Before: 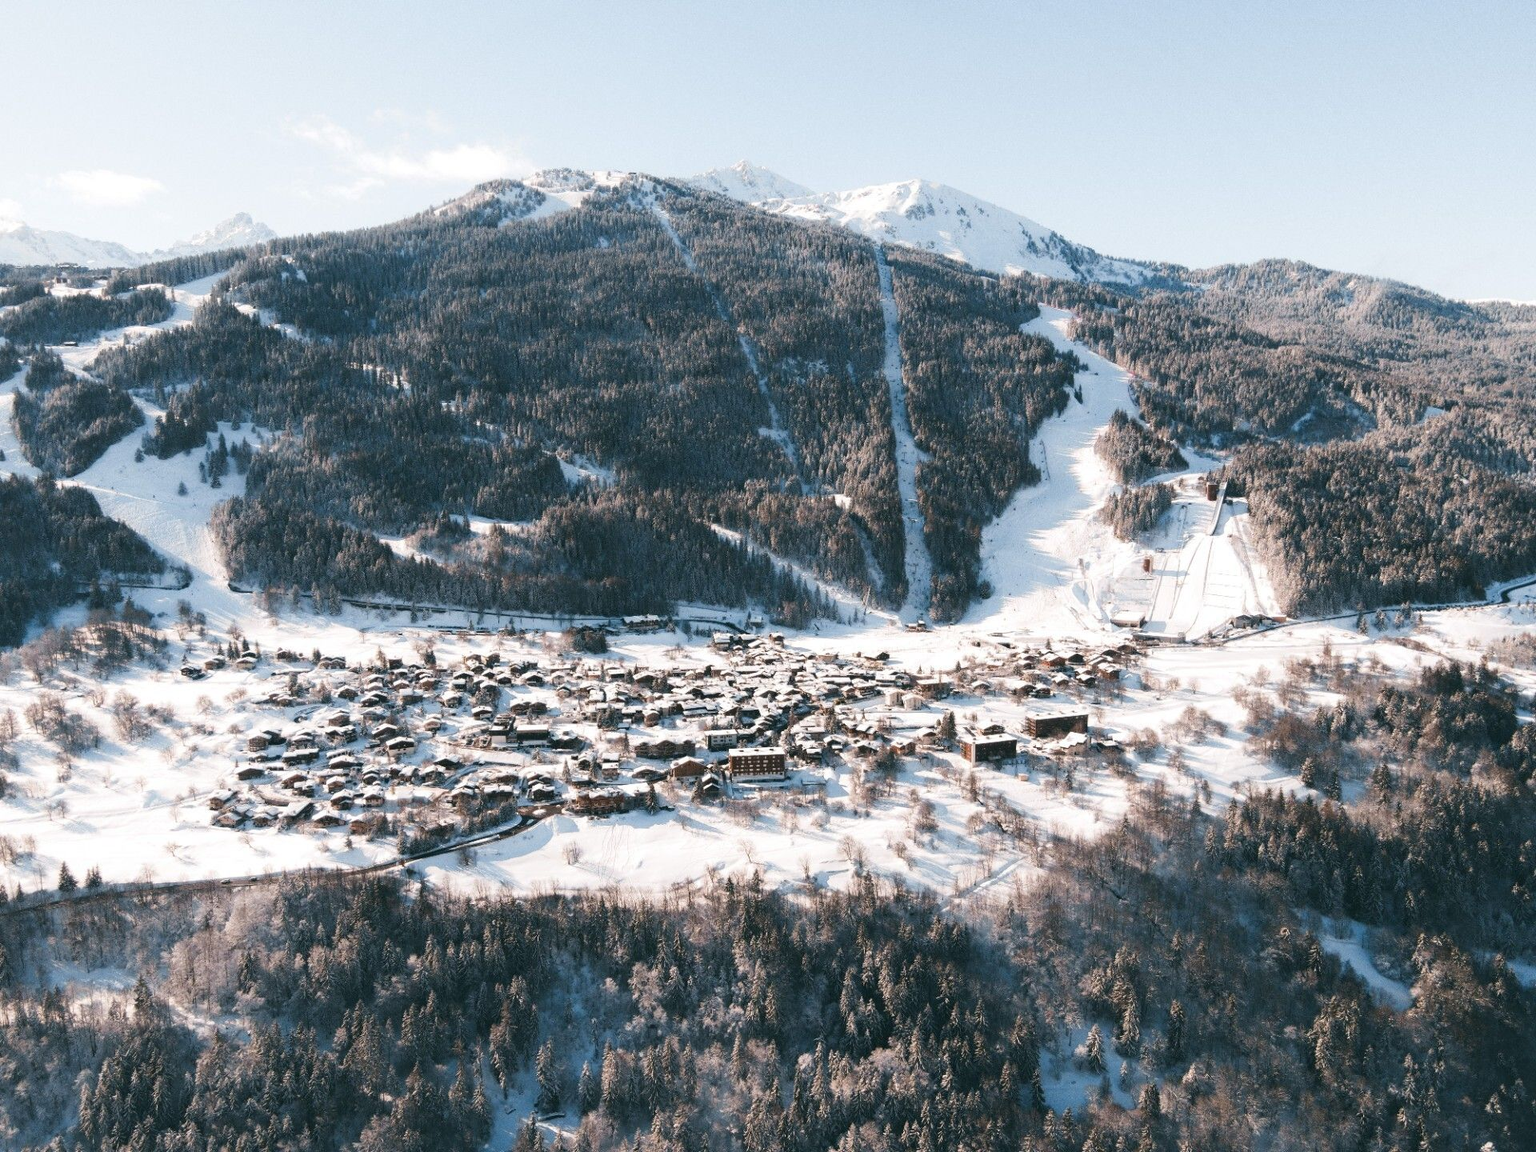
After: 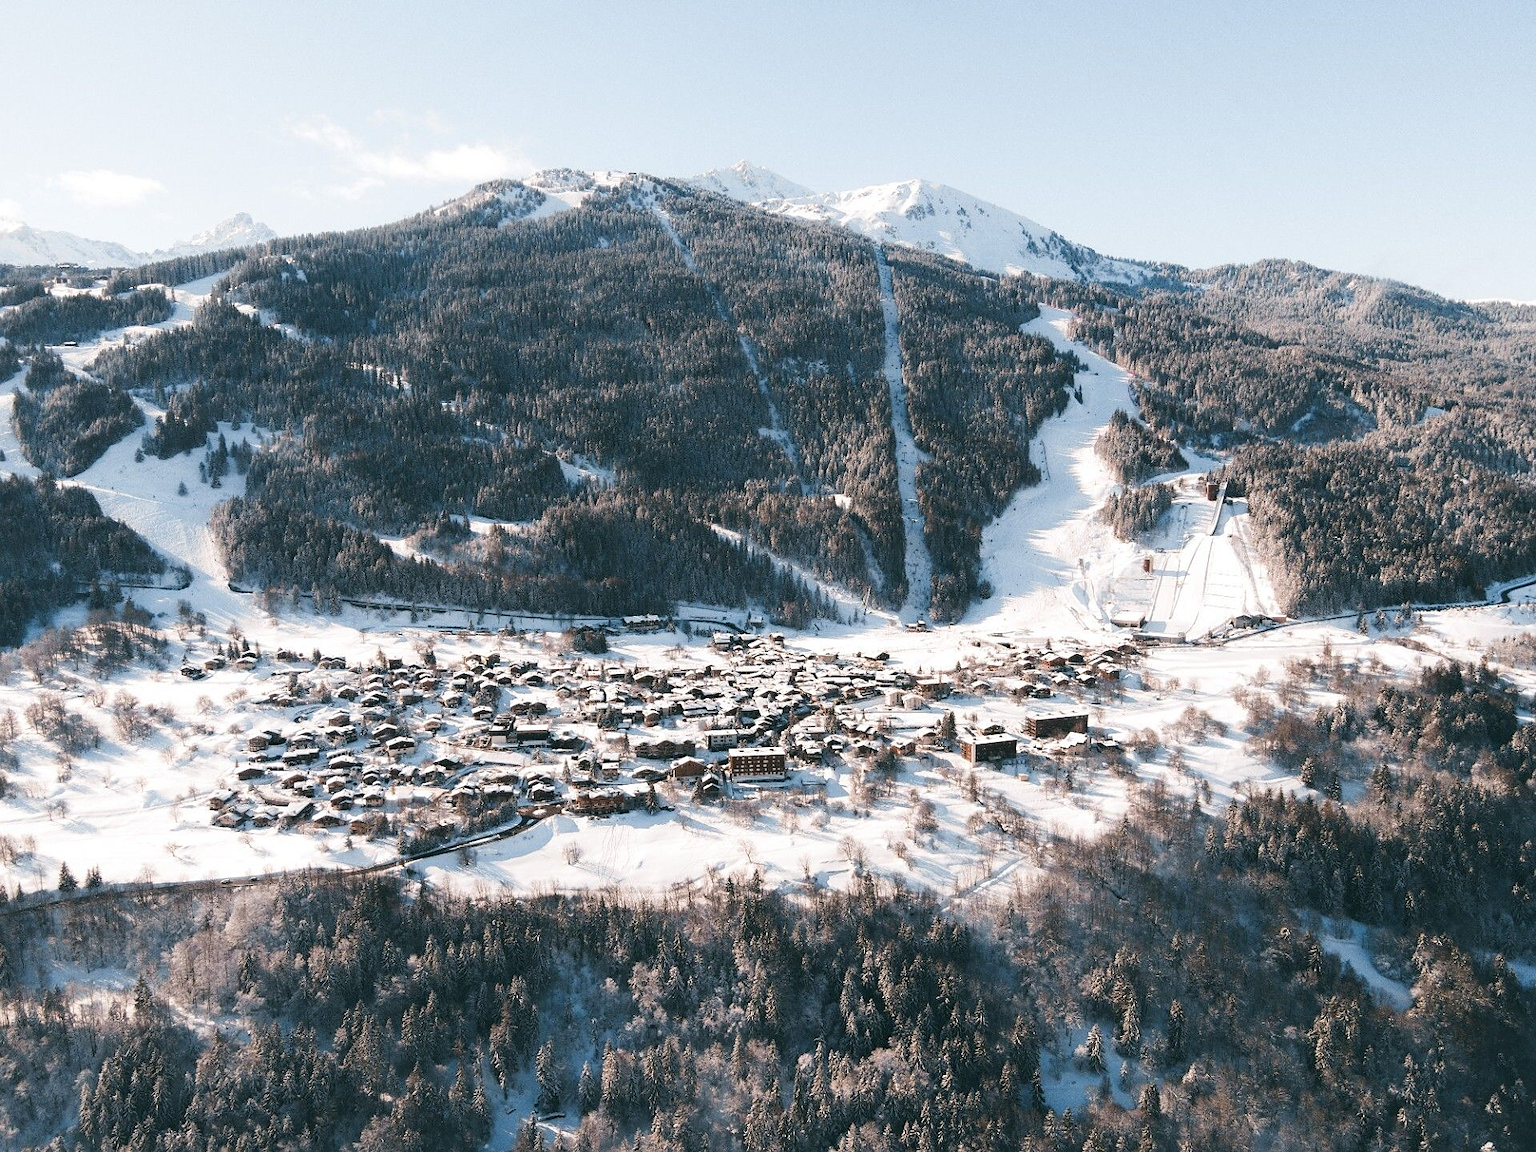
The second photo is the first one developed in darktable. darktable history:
sharpen: radius 0.979, amount 0.613
